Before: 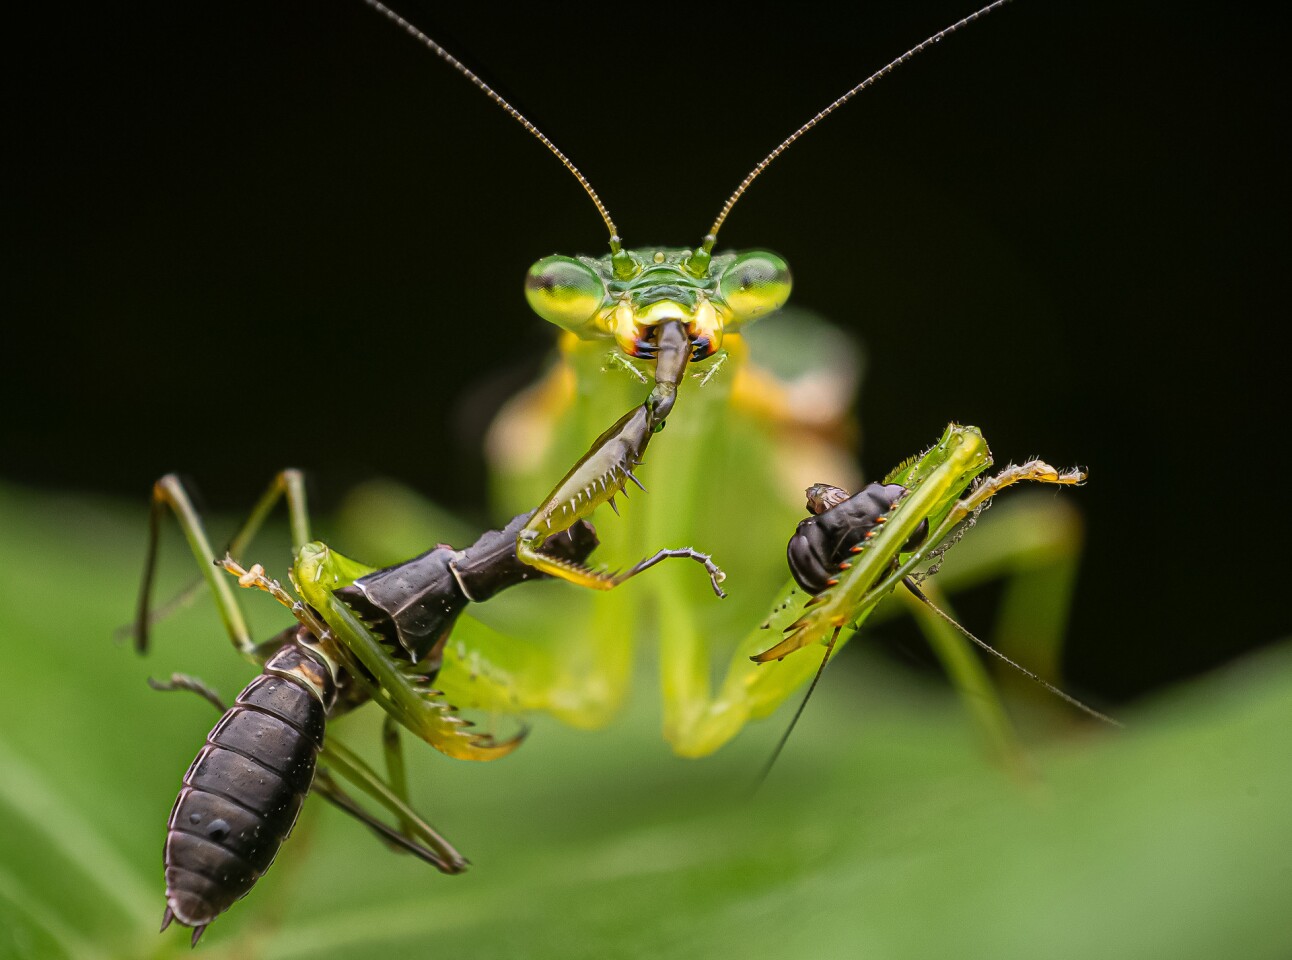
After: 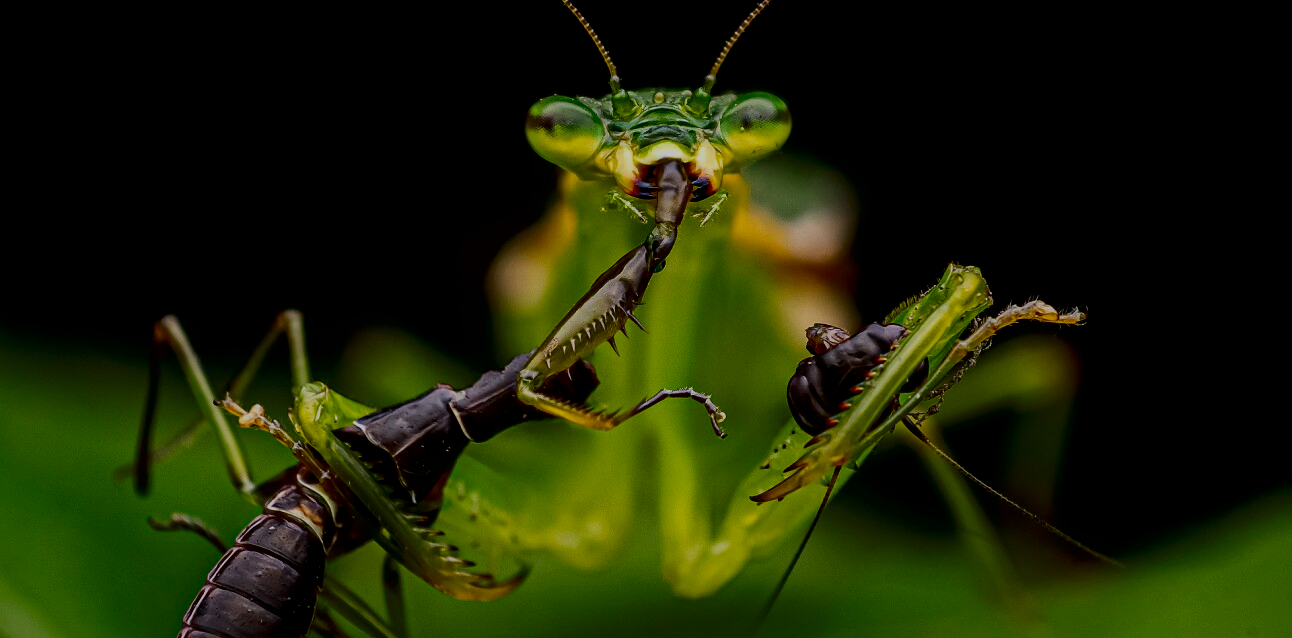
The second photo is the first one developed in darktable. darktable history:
filmic rgb: black relative exposure -7.92 EV, white relative exposure 4.13 EV, threshold 3 EV, hardness 4.02, latitude 51.22%, contrast 1.013, shadows ↔ highlights balance 5.35%, color science v5 (2021), contrast in shadows safe, contrast in highlights safe, enable highlight reconstruction true
contrast brightness saturation: contrast 0.09, brightness -0.59, saturation 0.17
crop: top 16.727%, bottom 16.727%
local contrast: mode bilateral grid, contrast 20, coarseness 50, detail 130%, midtone range 0.2
